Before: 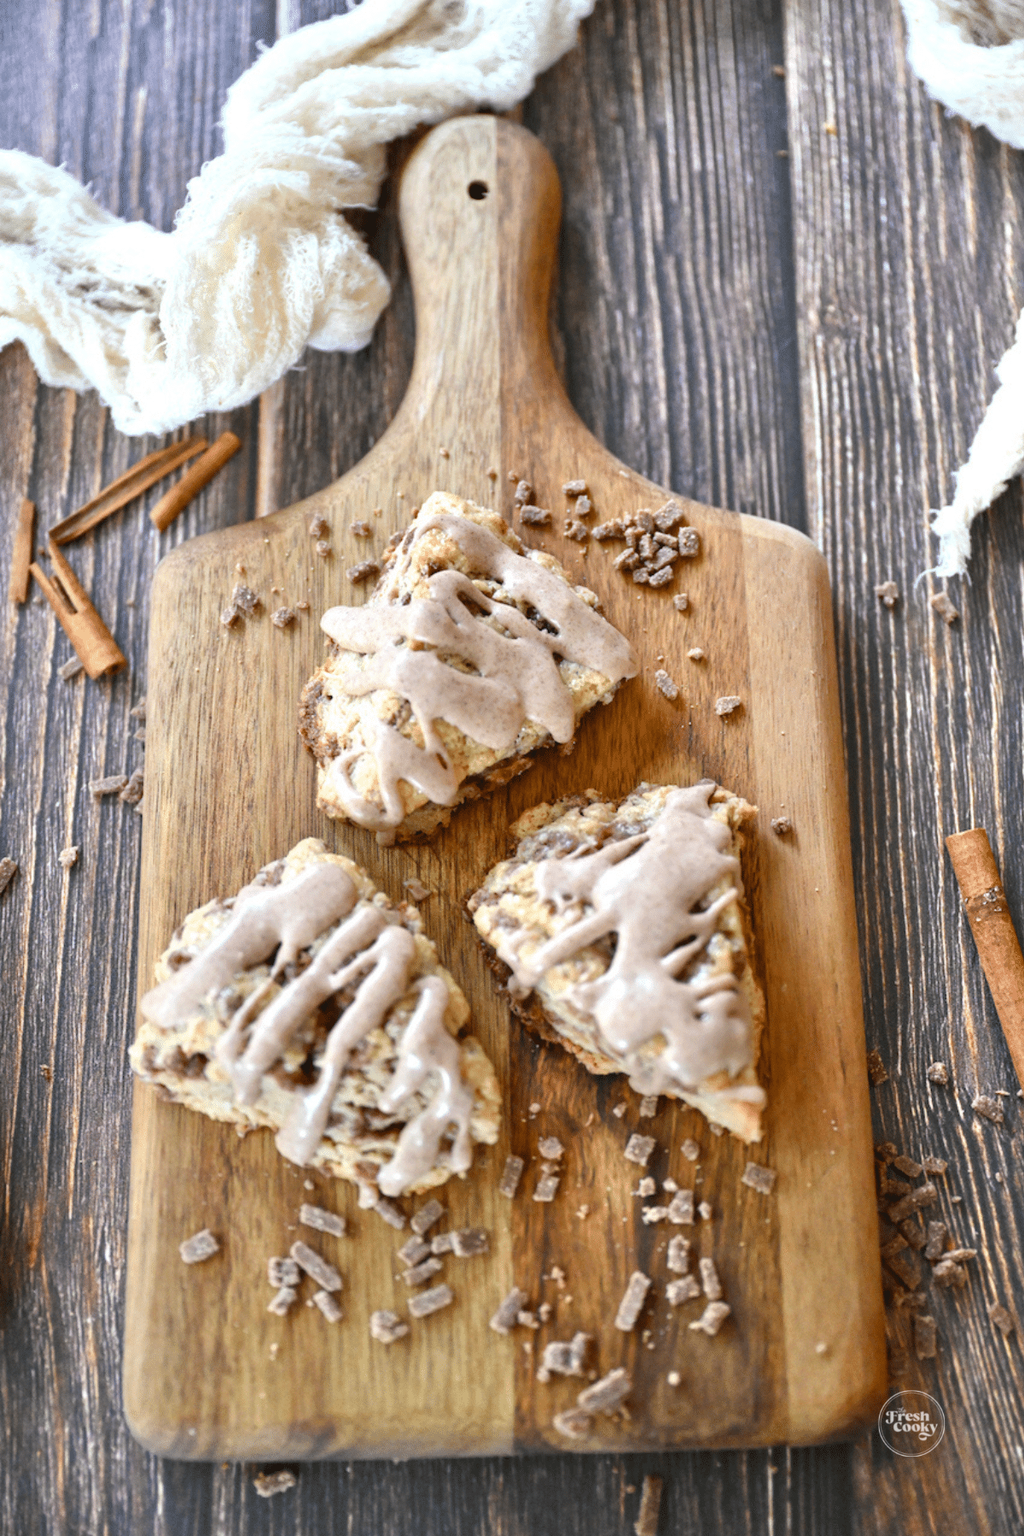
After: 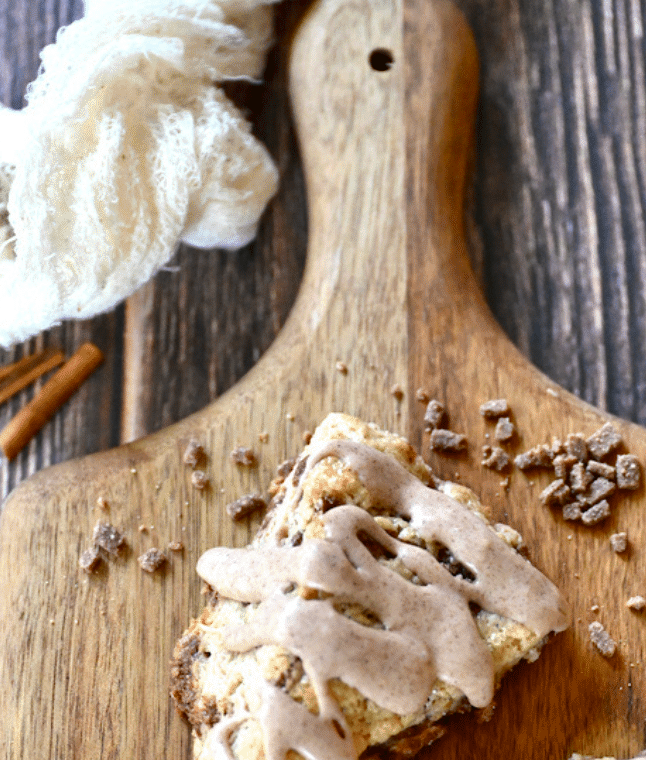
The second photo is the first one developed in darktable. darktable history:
contrast brightness saturation: contrast 0.068, brightness -0.148, saturation 0.106
crop: left 14.921%, top 9.102%, right 31.223%, bottom 48.637%
